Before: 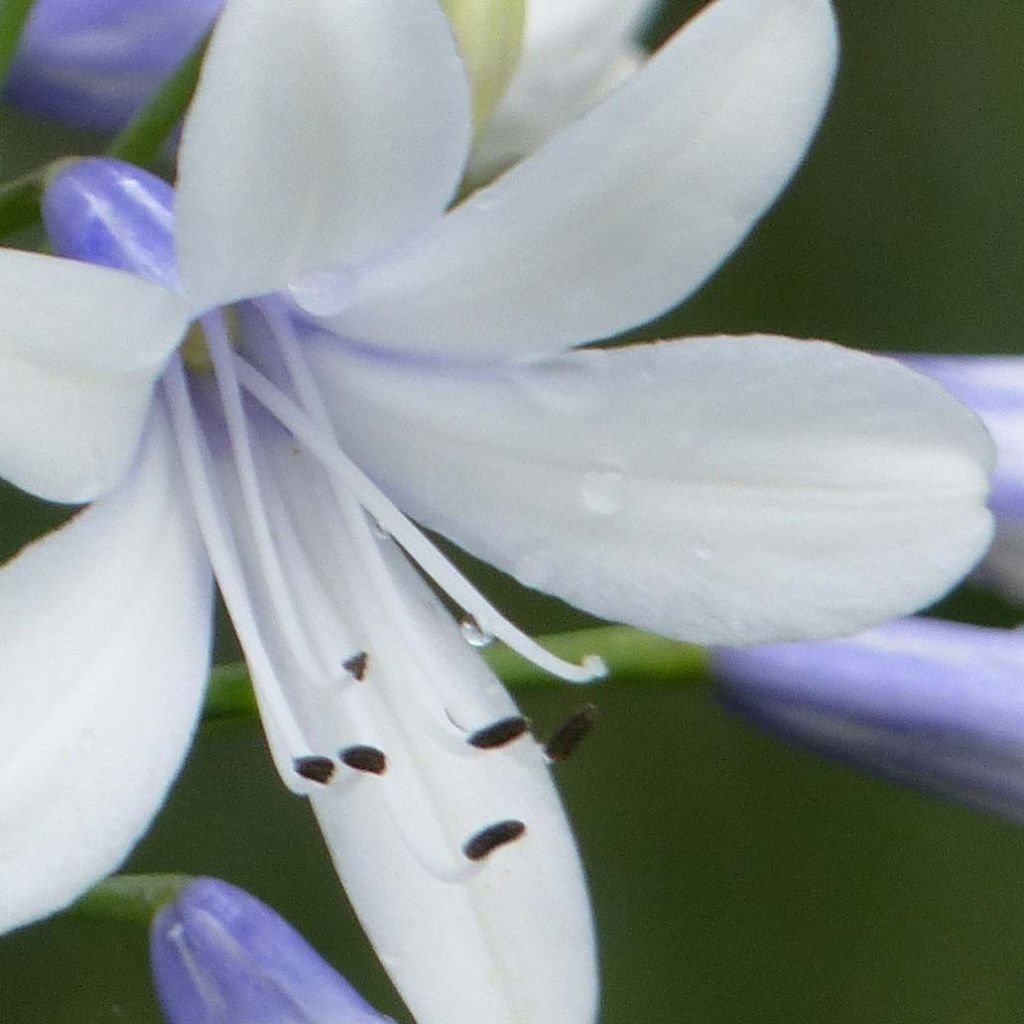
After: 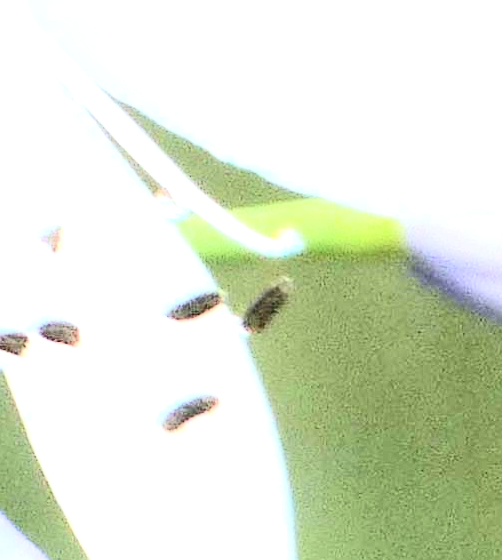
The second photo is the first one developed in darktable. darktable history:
exposure: black level correction 0, exposure 2.109 EV, compensate highlight preservation false
crop: left 29.829%, top 41.794%, right 21.096%, bottom 3.505%
tone curve: curves: ch0 [(0, 0) (0.16, 0.055) (0.506, 0.762) (1, 1.024)], color space Lab, independent channels, preserve colors none
